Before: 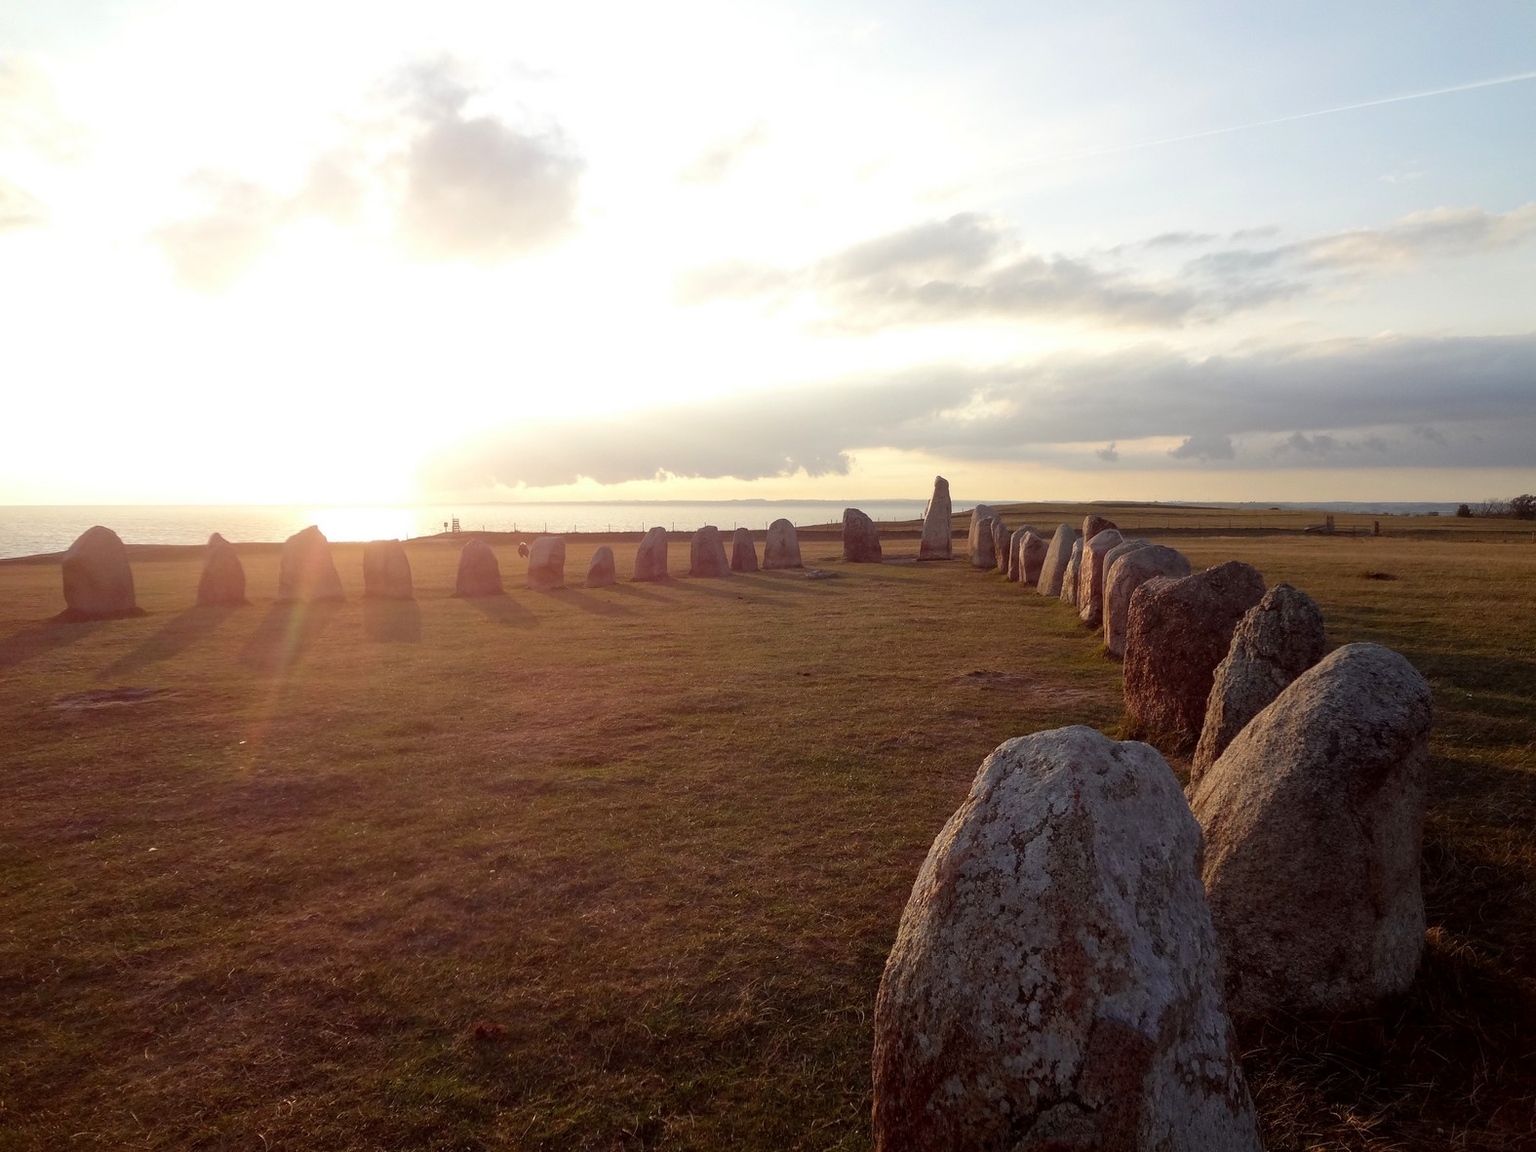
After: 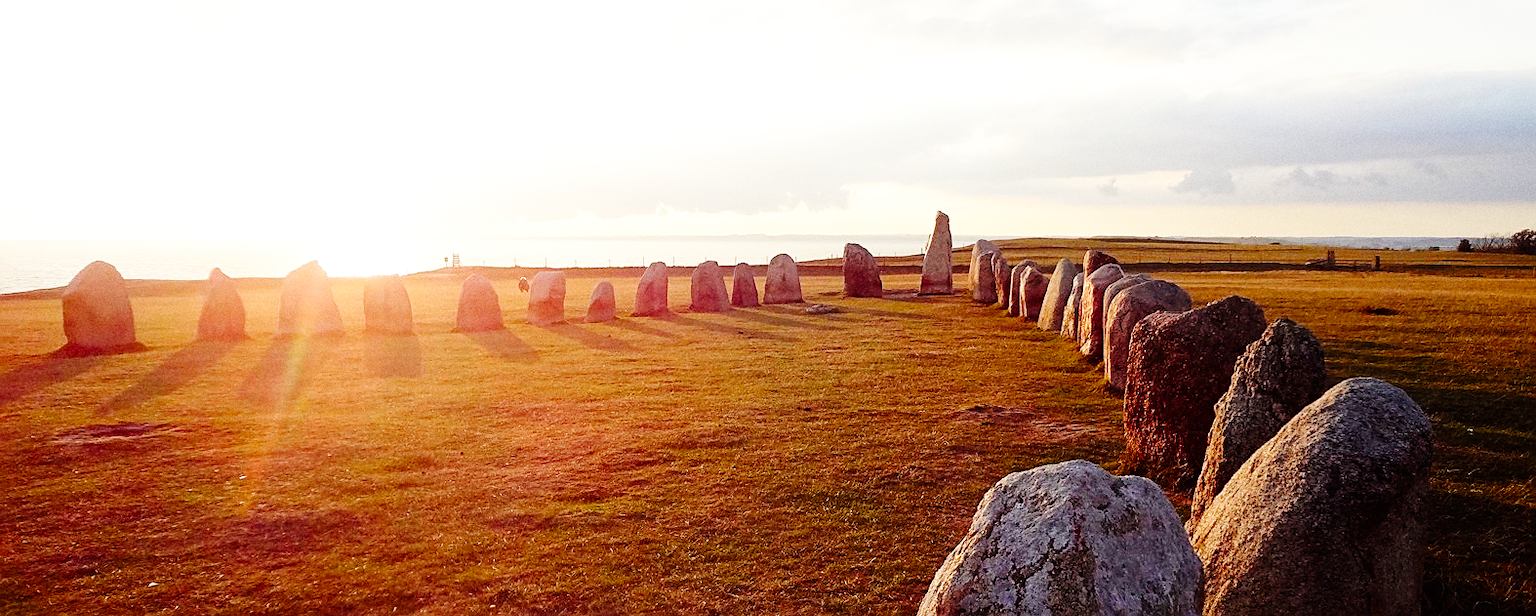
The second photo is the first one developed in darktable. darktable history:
grain: coarseness 0.09 ISO
sharpen: on, module defaults
crop and rotate: top 23.043%, bottom 23.437%
contrast brightness saturation: contrast 0.04, saturation 0.16
base curve: curves: ch0 [(0, 0) (0, 0) (0.002, 0.001) (0.008, 0.003) (0.019, 0.011) (0.037, 0.037) (0.064, 0.11) (0.102, 0.232) (0.152, 0.379) (0.216, 0.524) (0.296, 0.665) (0.394, 0.789) (0.512, 0.881) (0.651, 0.945) (0.813, 0.986) (1, 1)], preserve colors none
